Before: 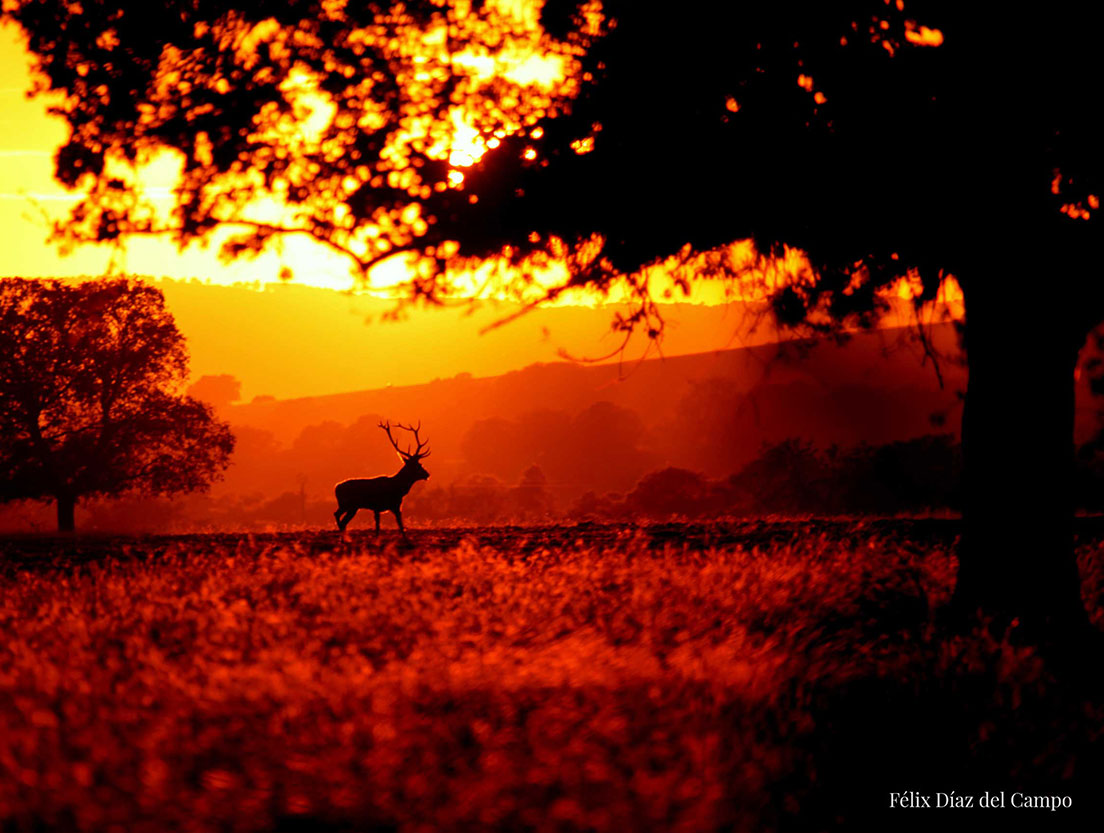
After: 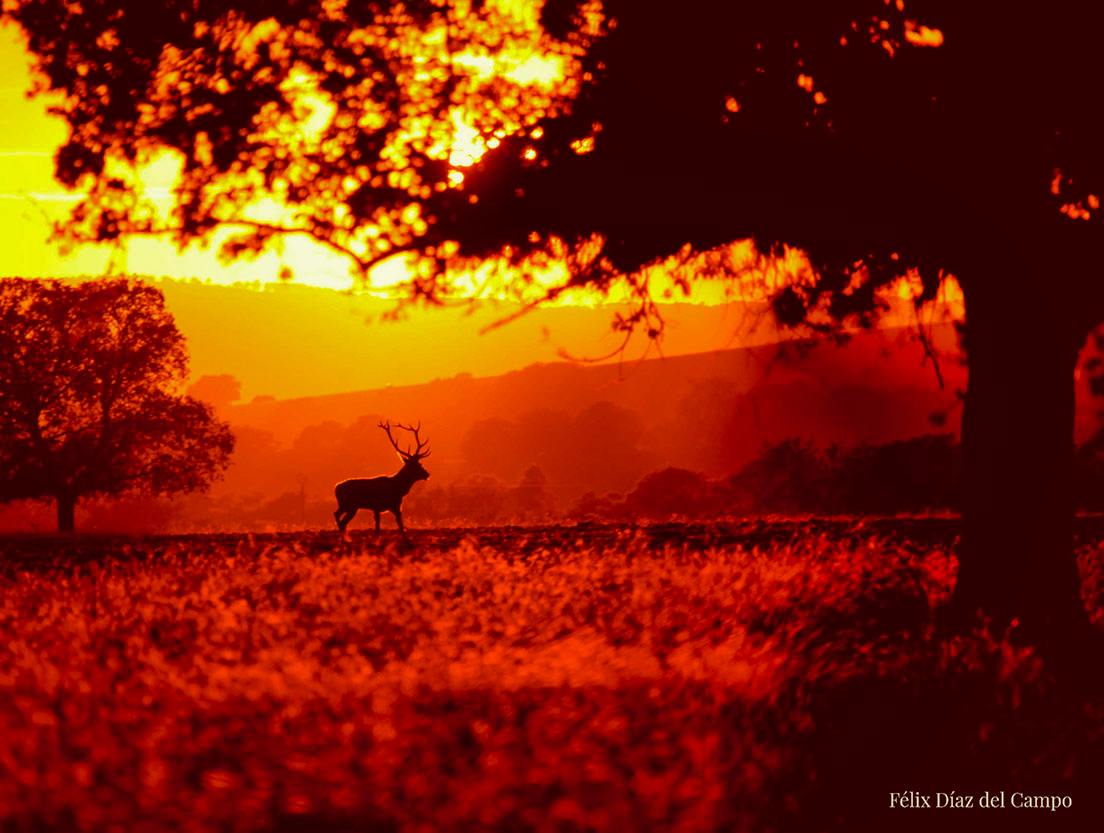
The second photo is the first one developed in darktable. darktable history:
color balance: lift [1.001, 1.007, 1, 0.993], gamma [1.023, 1.026, 1.01, 0.974], gain [0.964, 1.059, 1.073, 0.927]
shadows and highlights: on, module defaults
